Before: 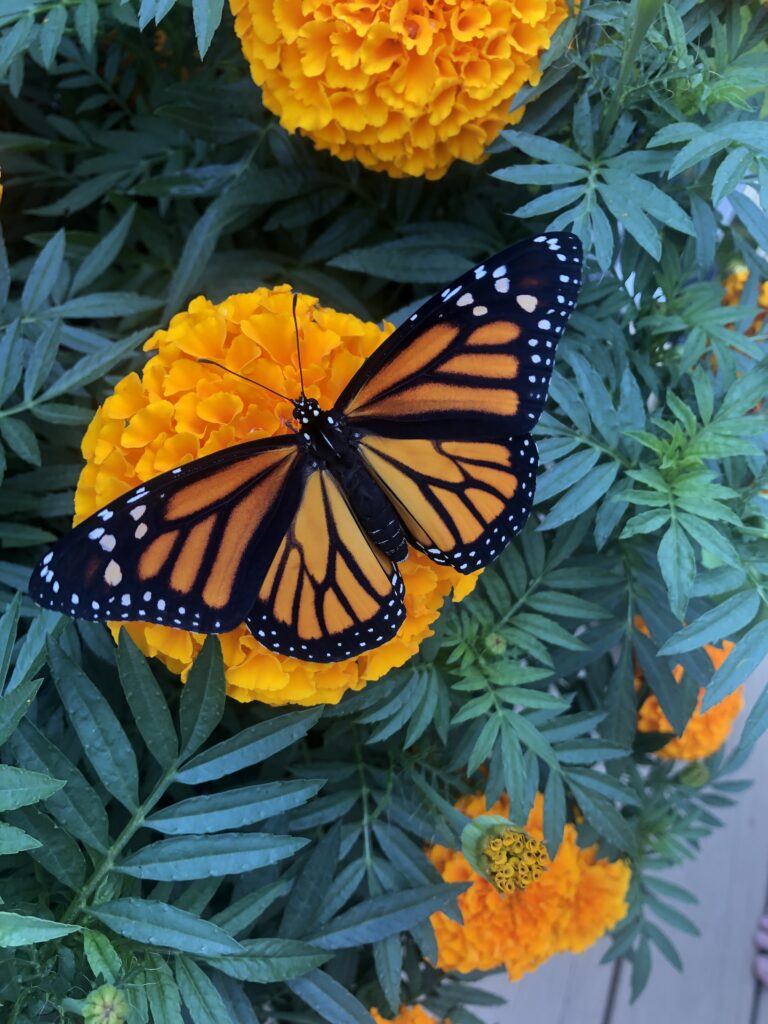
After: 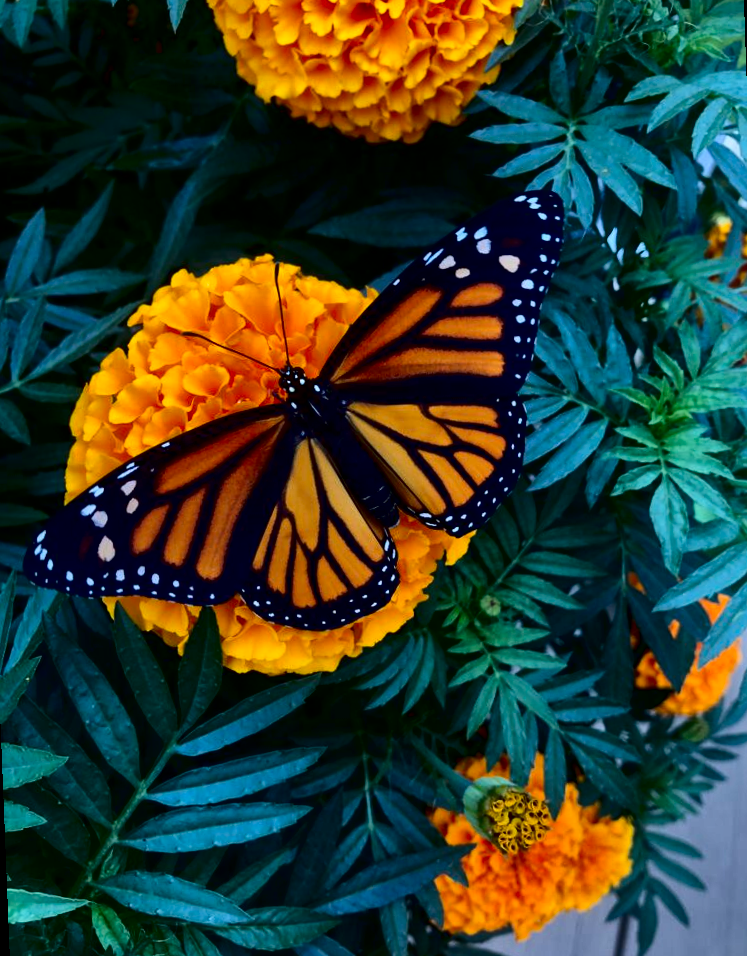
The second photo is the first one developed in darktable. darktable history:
contrast brightness saturation: contrast 0.24, brightness -0.24, saturation 0.14
rotate and perspective: rotation -2.12°, lens shift (vertical) 0.009, lens shift (horizontal) -0.008, automatic cropping original format, crop left 0.036, crop right 0.964, crop top 0.05, crop bottom 0.959
local contrast: mode bilateral grid, contrast 20, coarseness 50, detail 161%, midtone range 0.2
